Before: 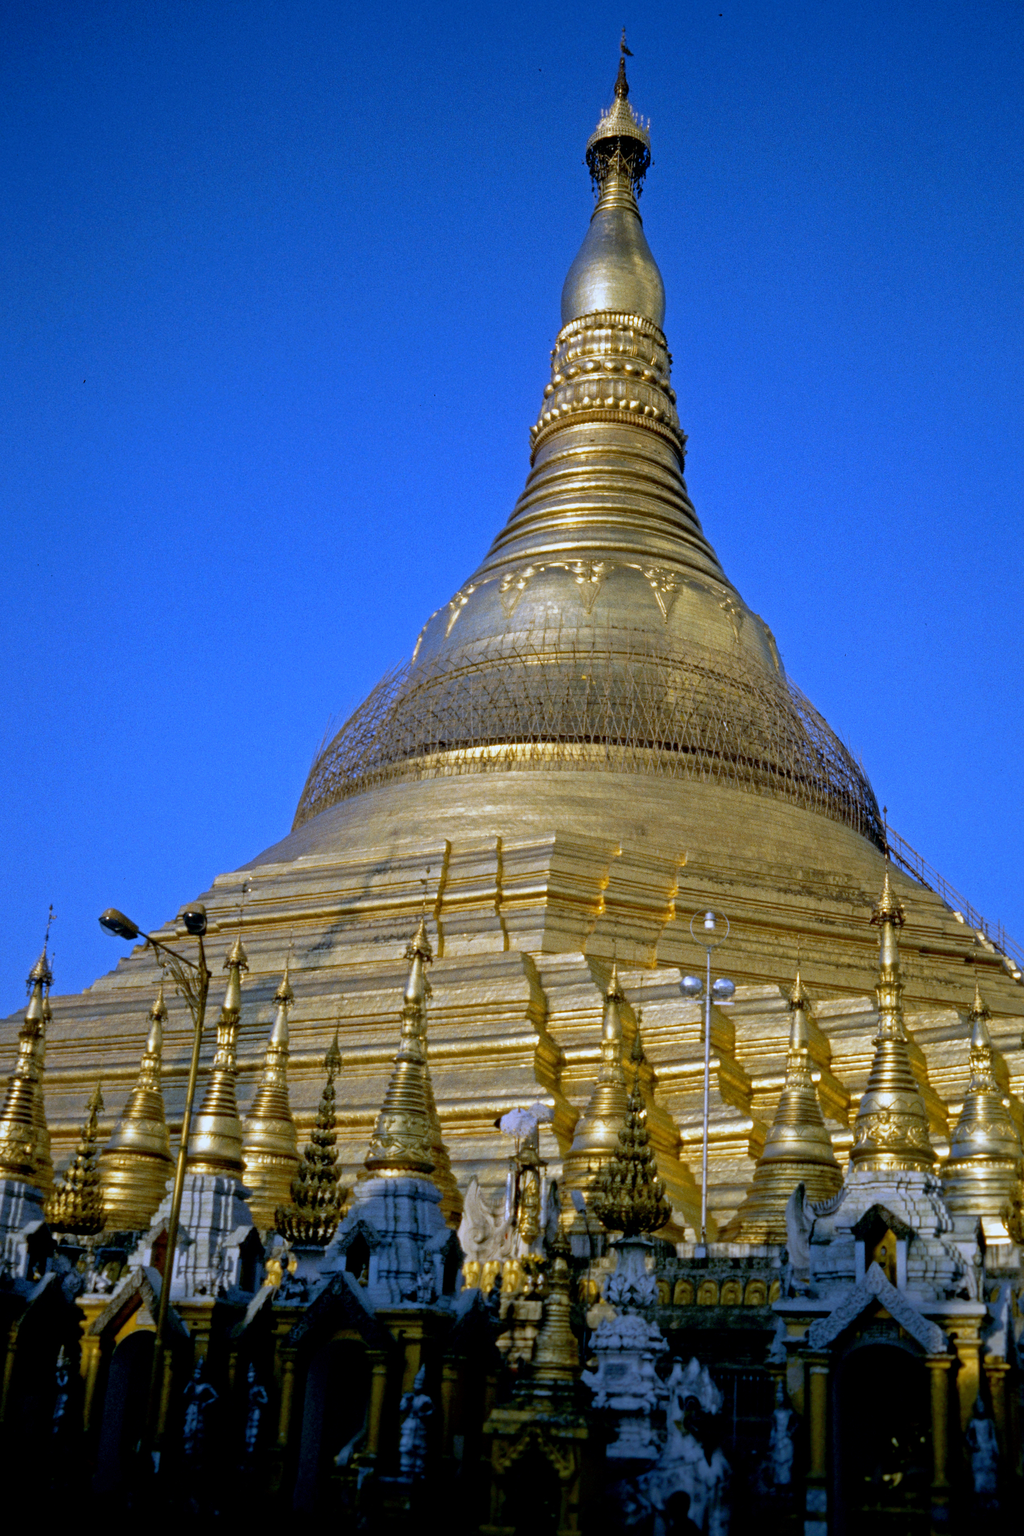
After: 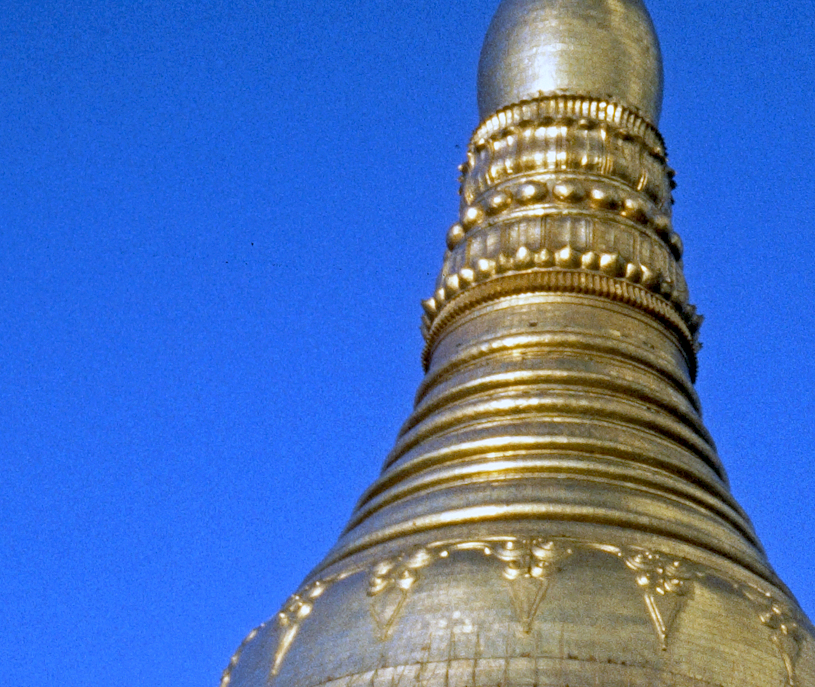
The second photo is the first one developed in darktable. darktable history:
crop: left 28.64%, top 16.832%, right 26.637%, bottom 58.055%
local contrast: highlights 100%, shadows 100%, detail 120%, midtone range 0.2
